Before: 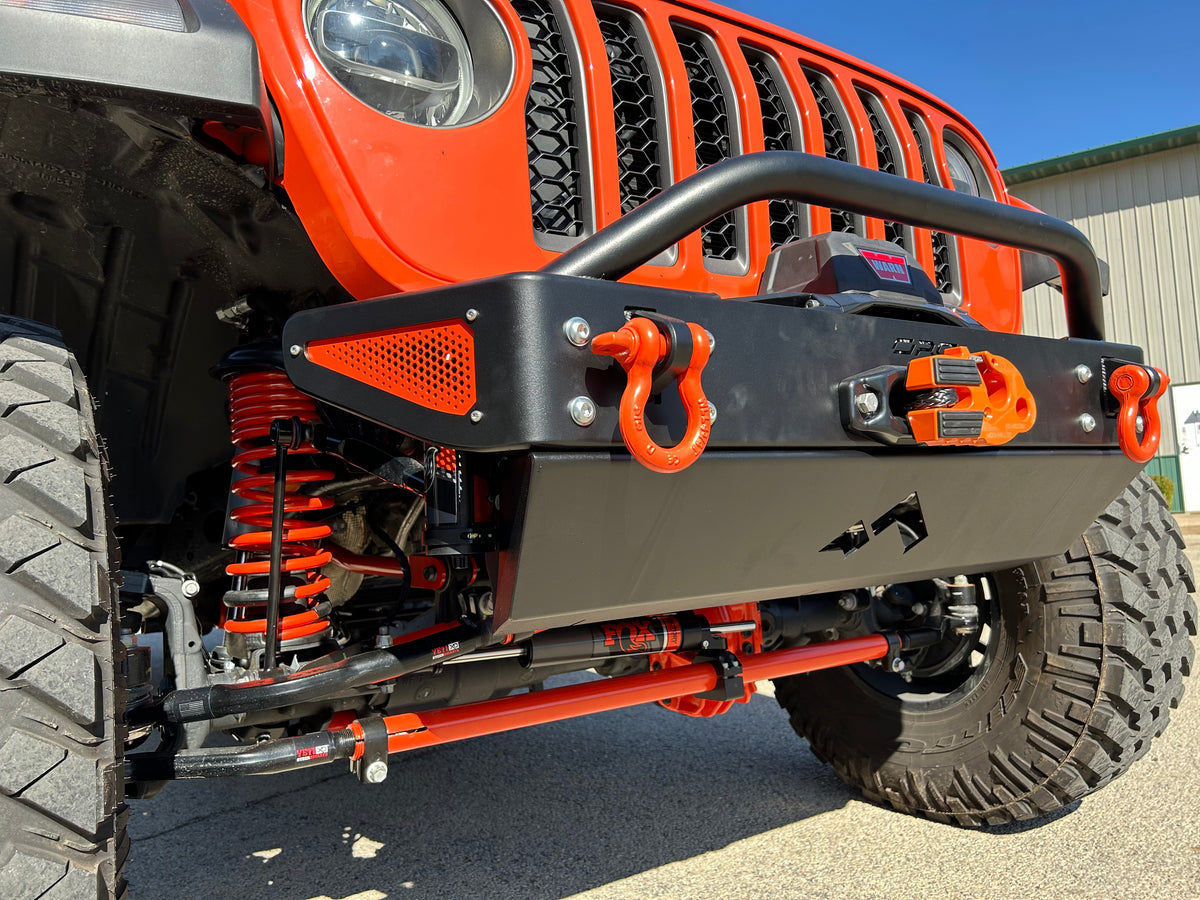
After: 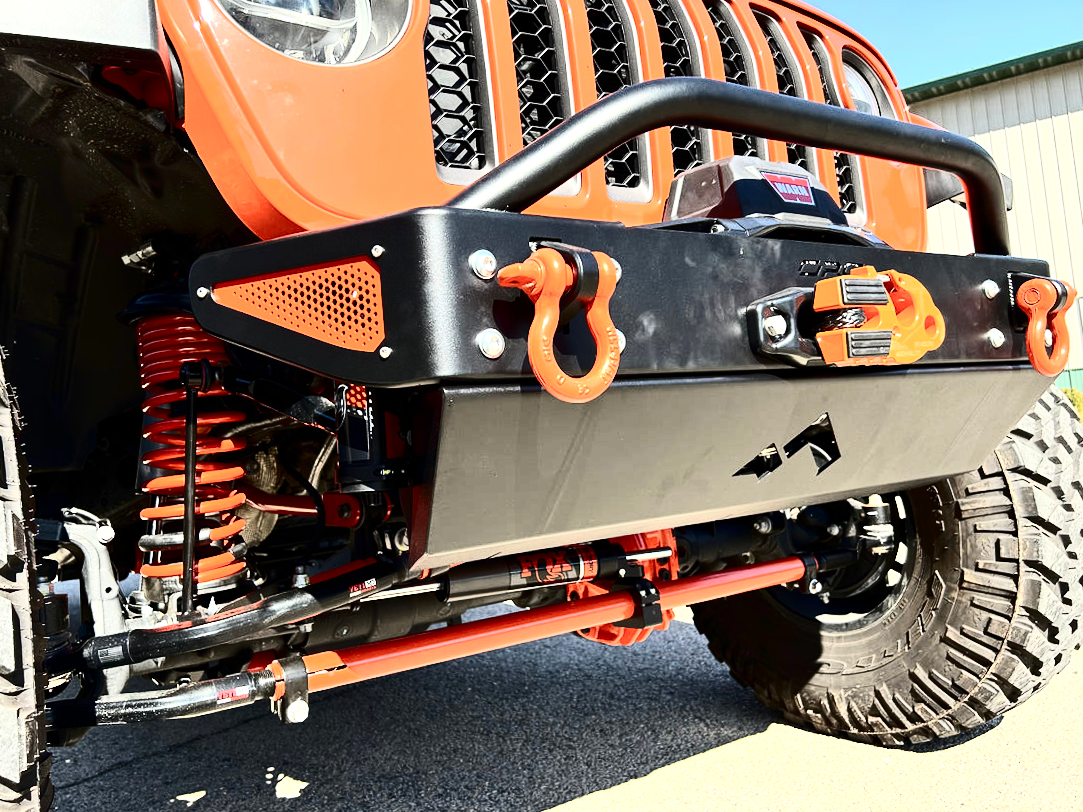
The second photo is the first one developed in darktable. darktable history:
crop and rotate: angle 1.96°, left 5.673%, top 5.673%
contrast brightness saturation: contrast 0.5, saturation -0.1
exposure: exposure 0.935 EV, compensate highlight preservation false
